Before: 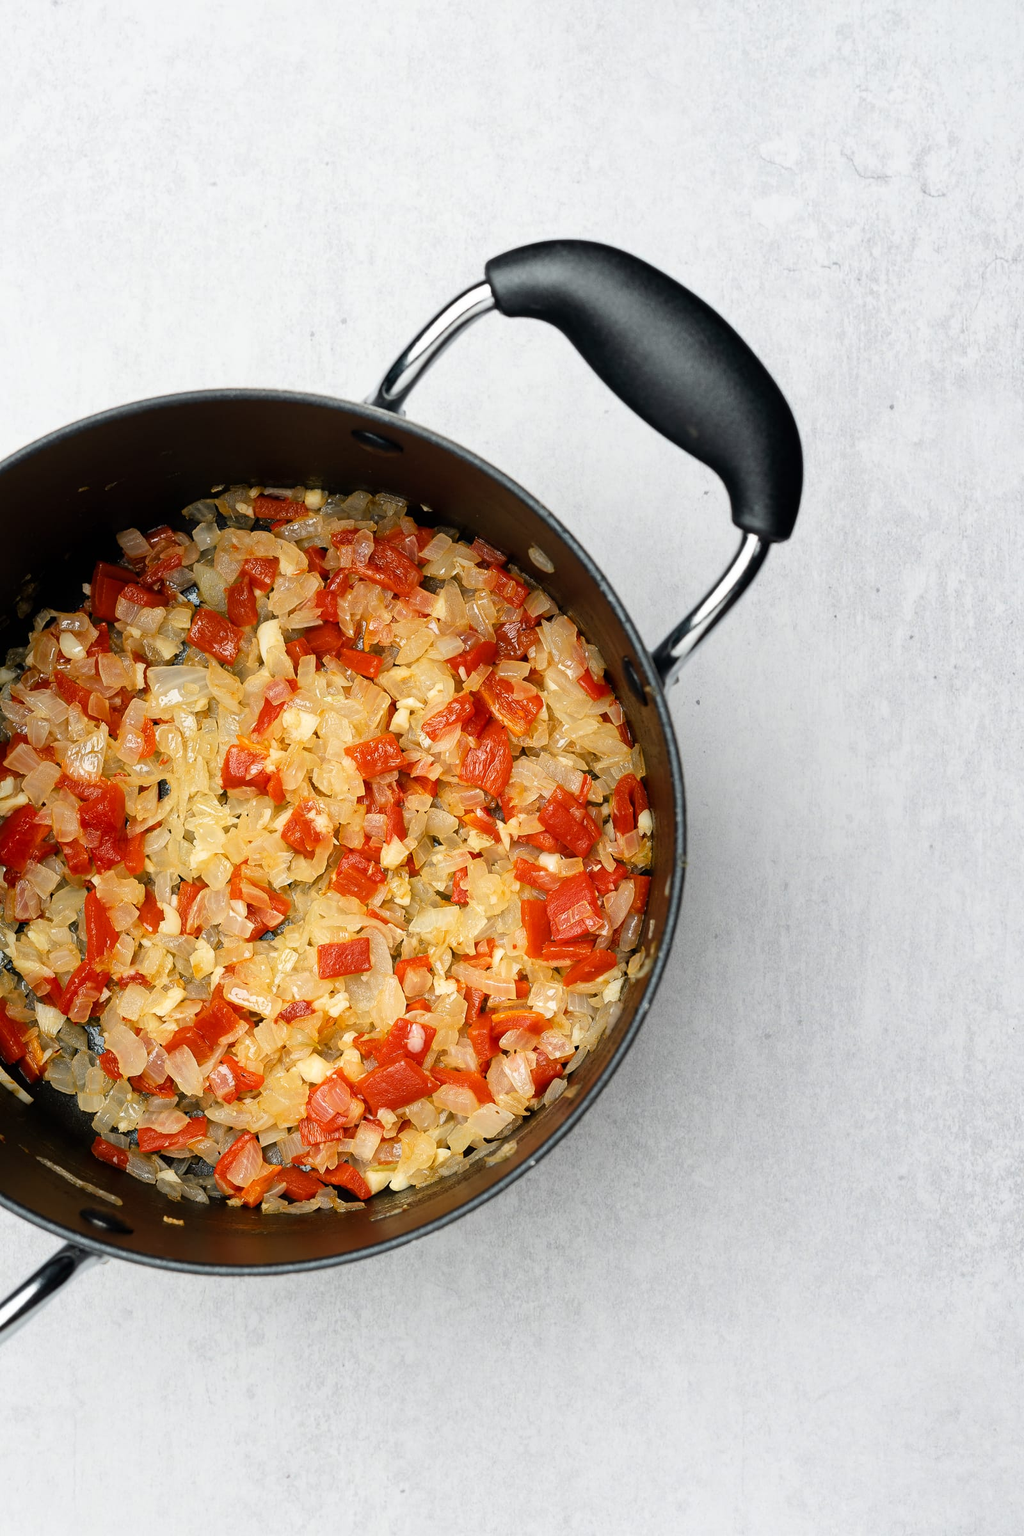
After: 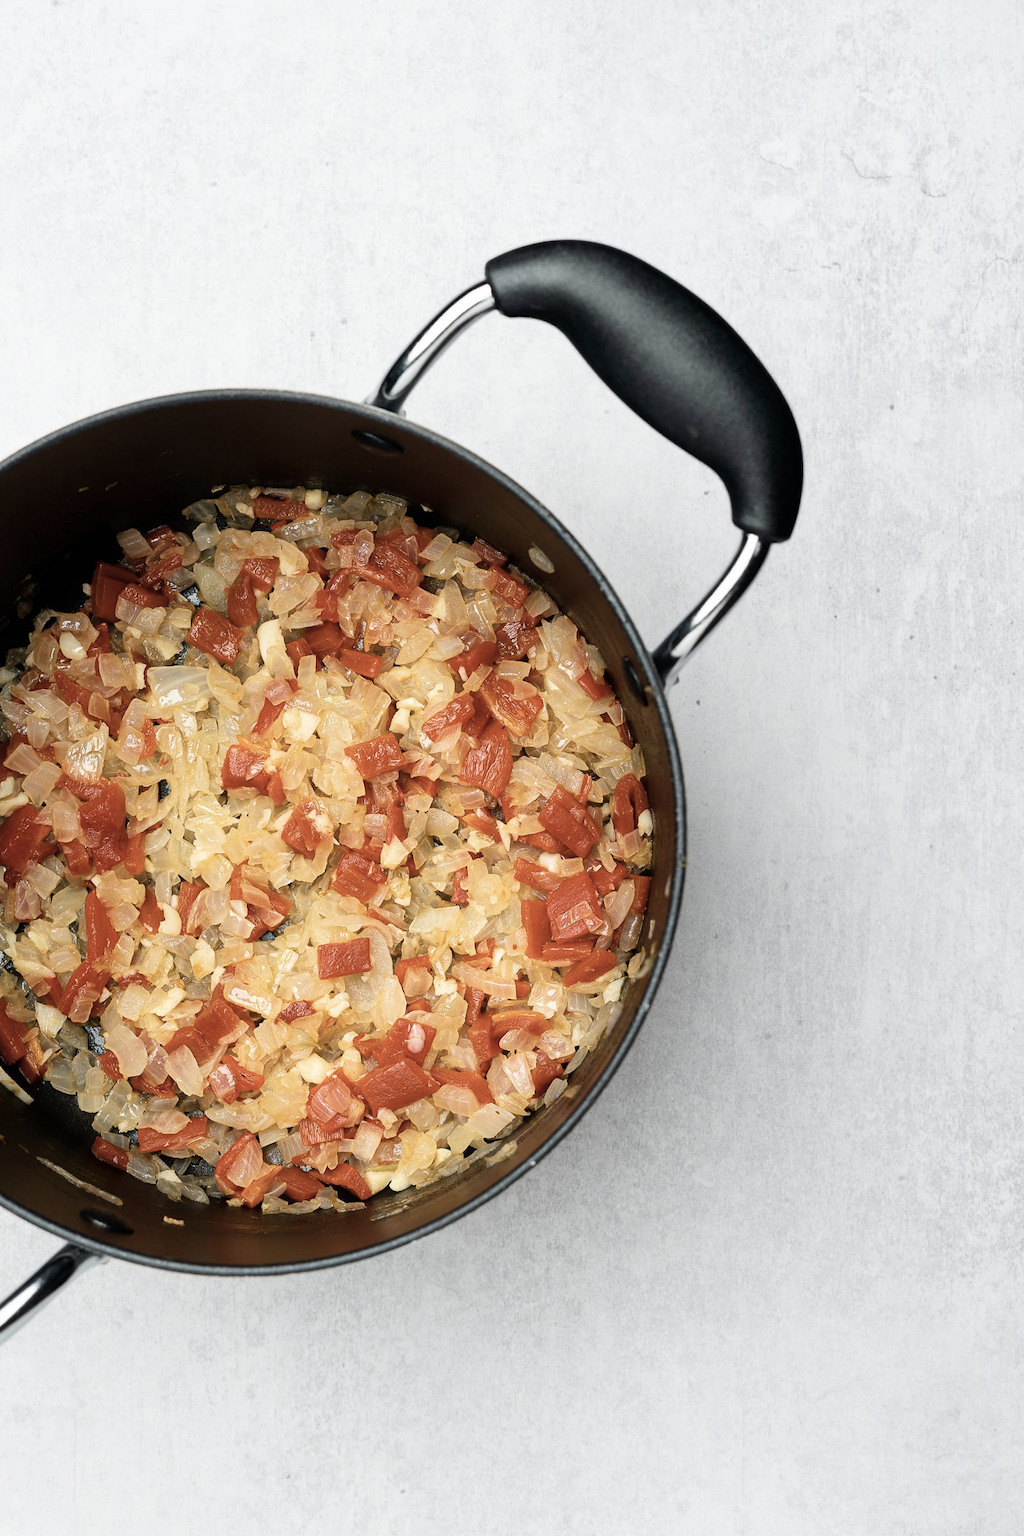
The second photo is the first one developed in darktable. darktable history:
contrast brightness saturation: contrast 0.097, saturation -0.357
velvia: on, module defaults
exposure: compensate exposure bias true, compensate highlight preservation false
